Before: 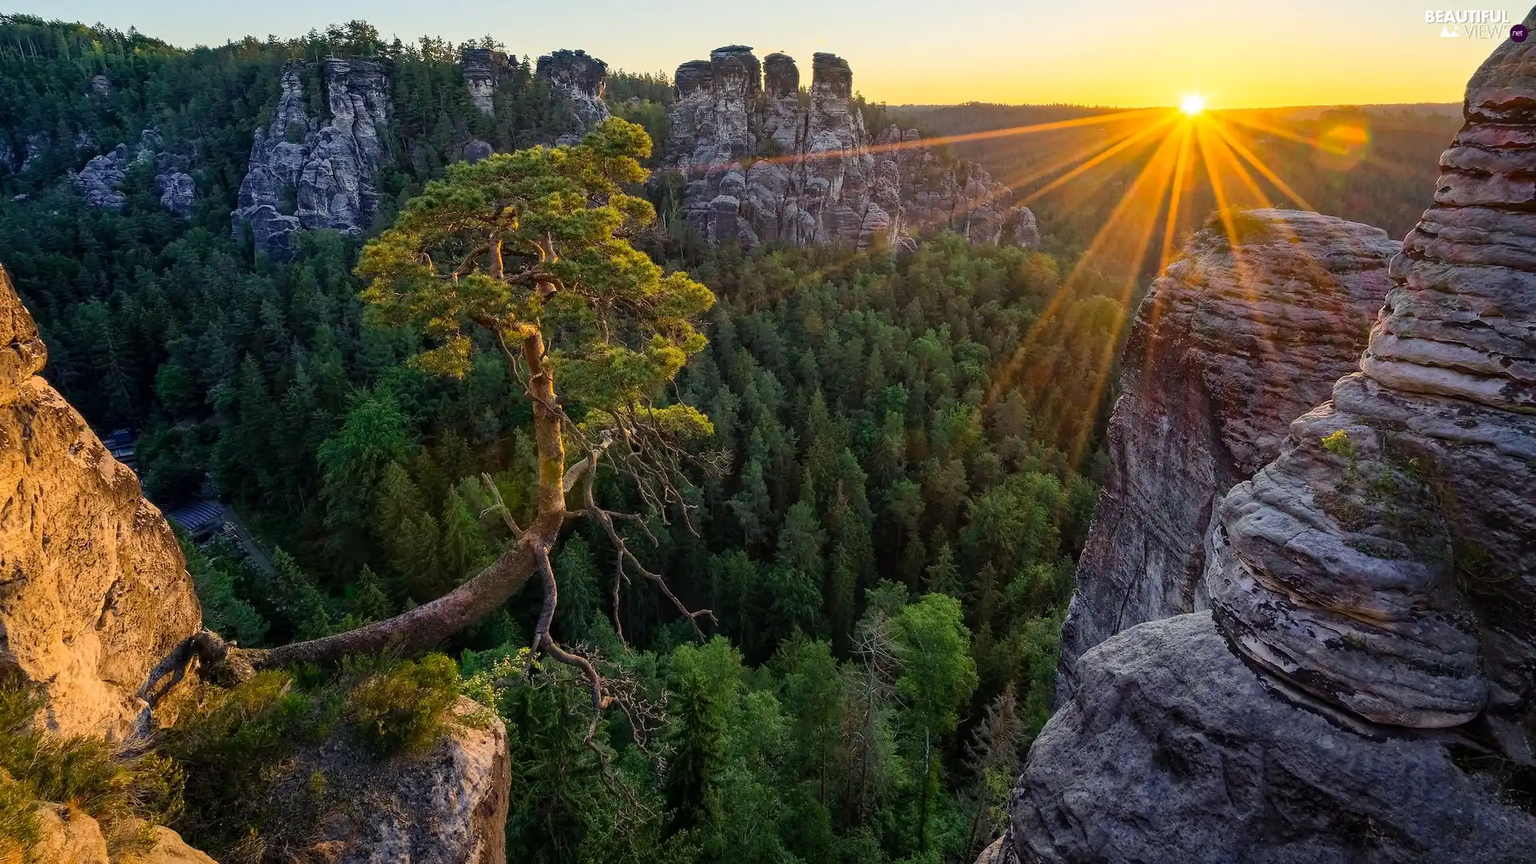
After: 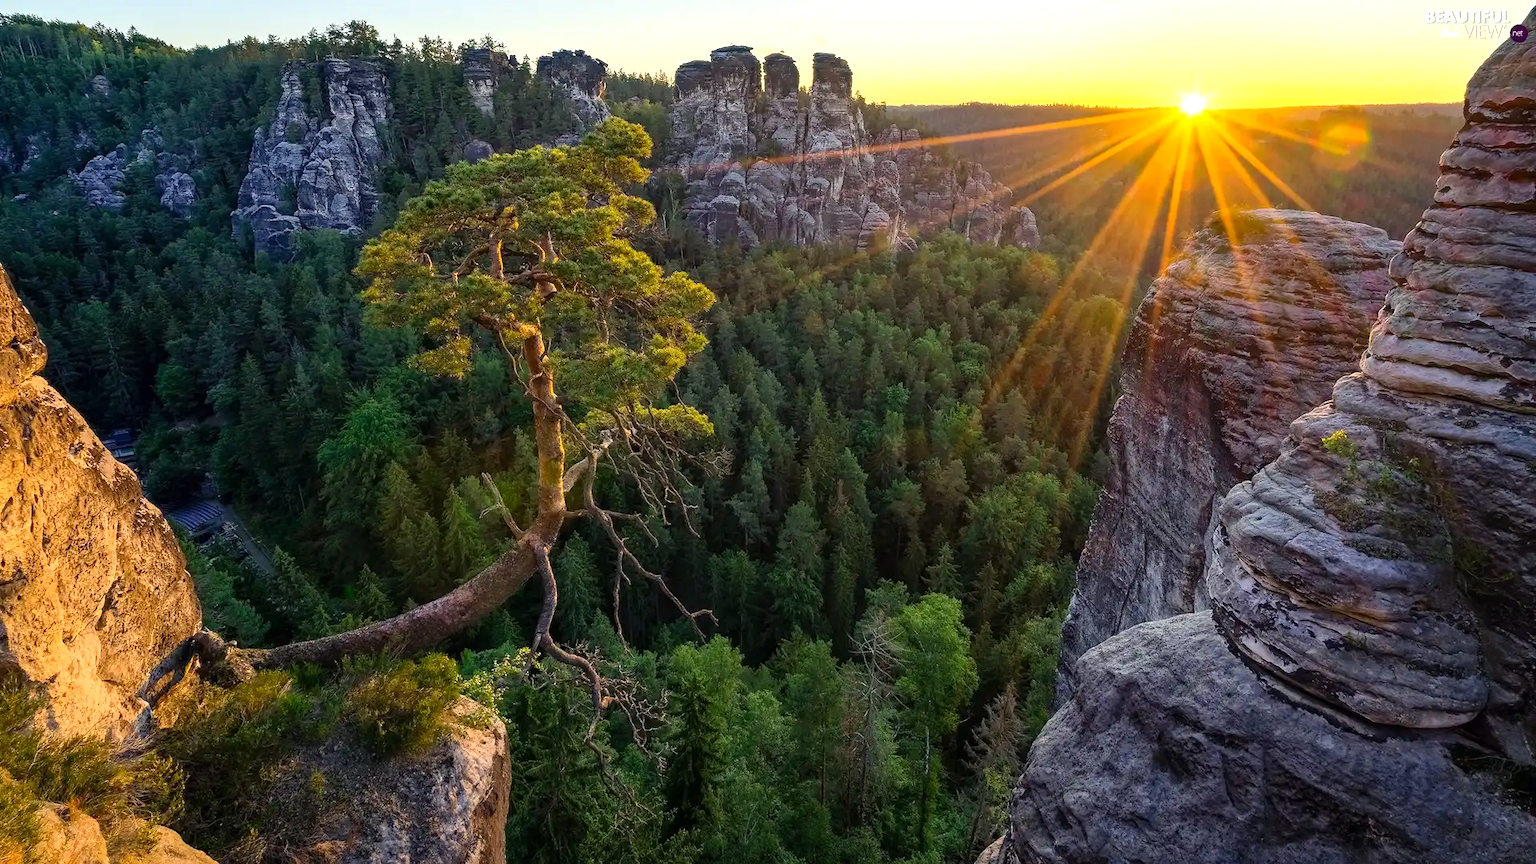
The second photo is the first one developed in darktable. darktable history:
color balance rgb: perceptual saturation grading › global saturation 0.122%, perceptual brilliance grading › global brilliance 10.018%
